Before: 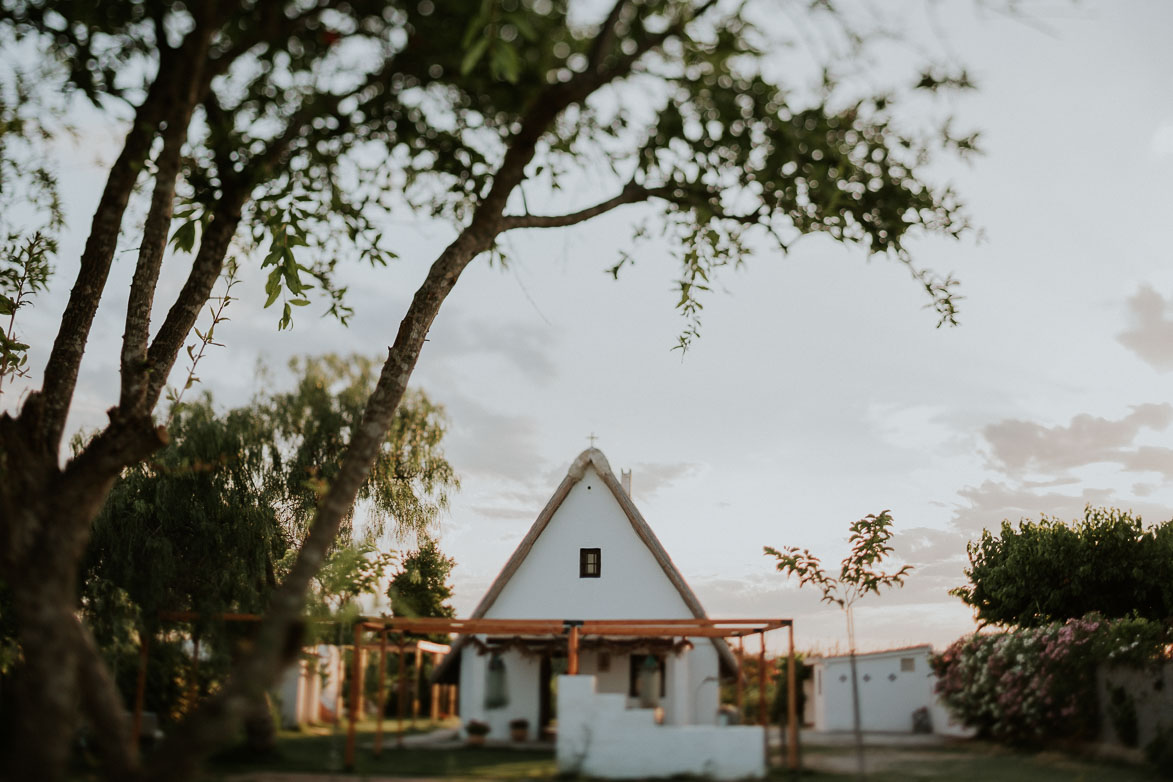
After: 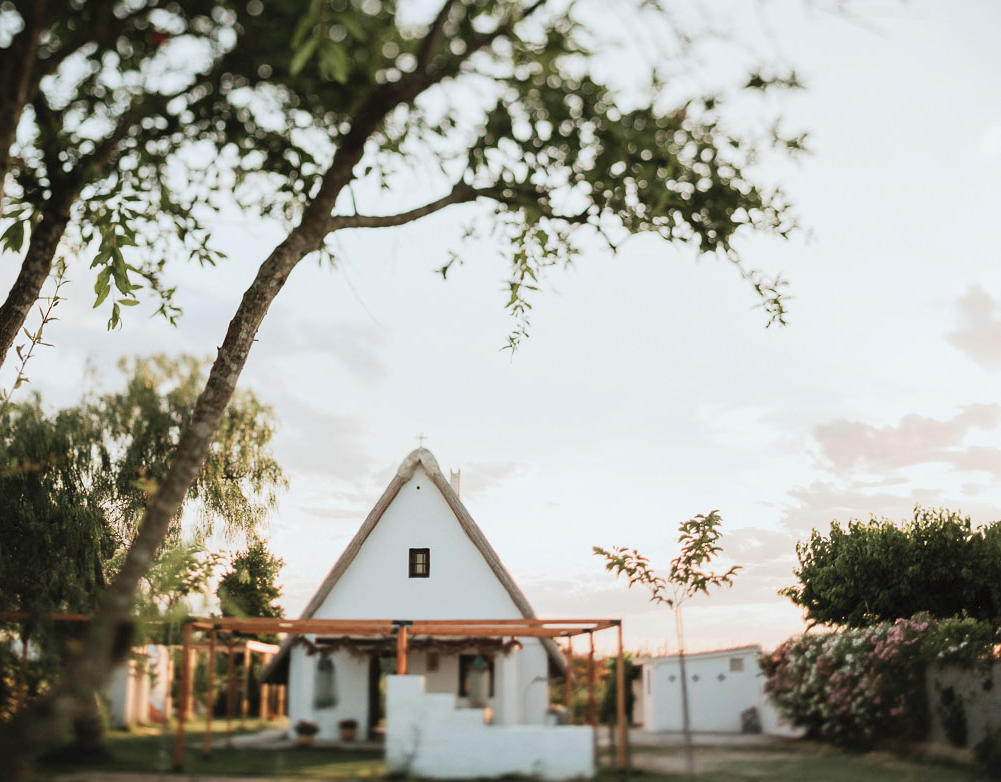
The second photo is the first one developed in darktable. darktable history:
exposure: exposure 0.207 EV, compensate highlight preservation false
contrast brightness saturation: contrast 0.14, brightness 0.21
crop and rotate: left 14.584%
